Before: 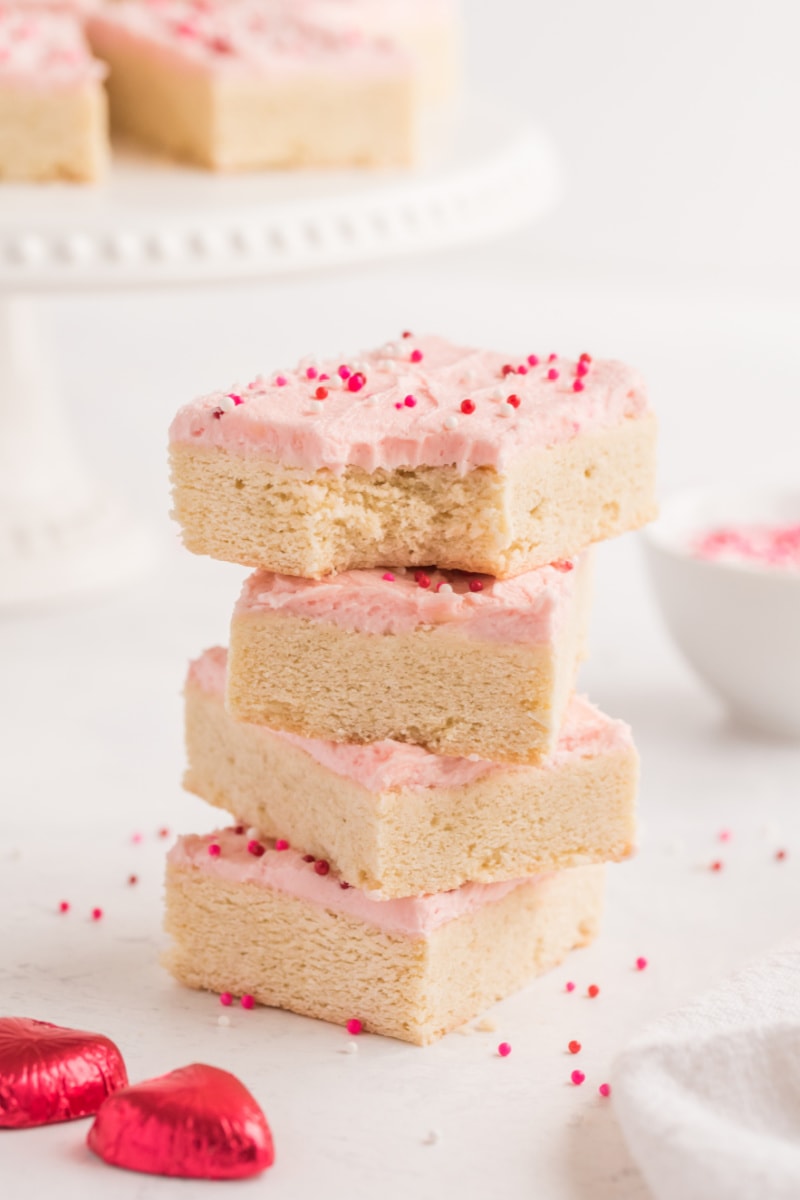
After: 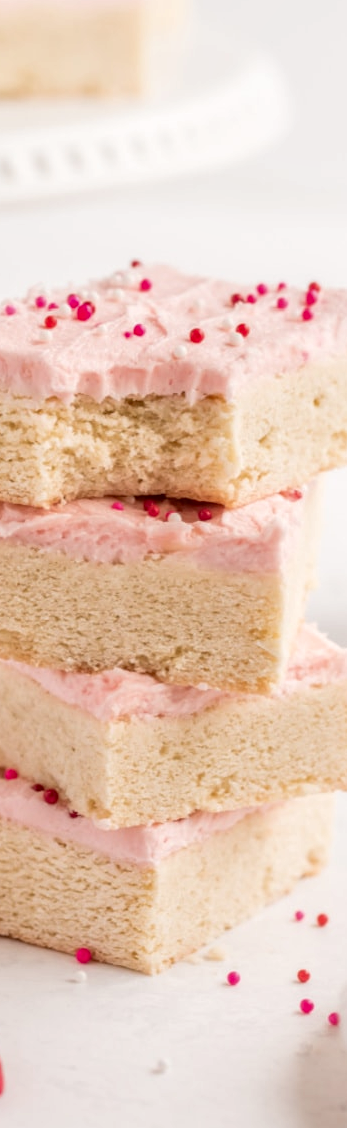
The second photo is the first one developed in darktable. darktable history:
crop: left 33.903%, top 5.971%, right 22.712%
color balance rgb: linear chroma grading › shadows -2.111%, linear chroma grading › highlights -14.073%, linear chroma grading › global chroma -9.365%, linear chroma grading › mid-tones -10.437%, perceptual saturation grading › global saturation 25.158%
local contrast: detail 130%
